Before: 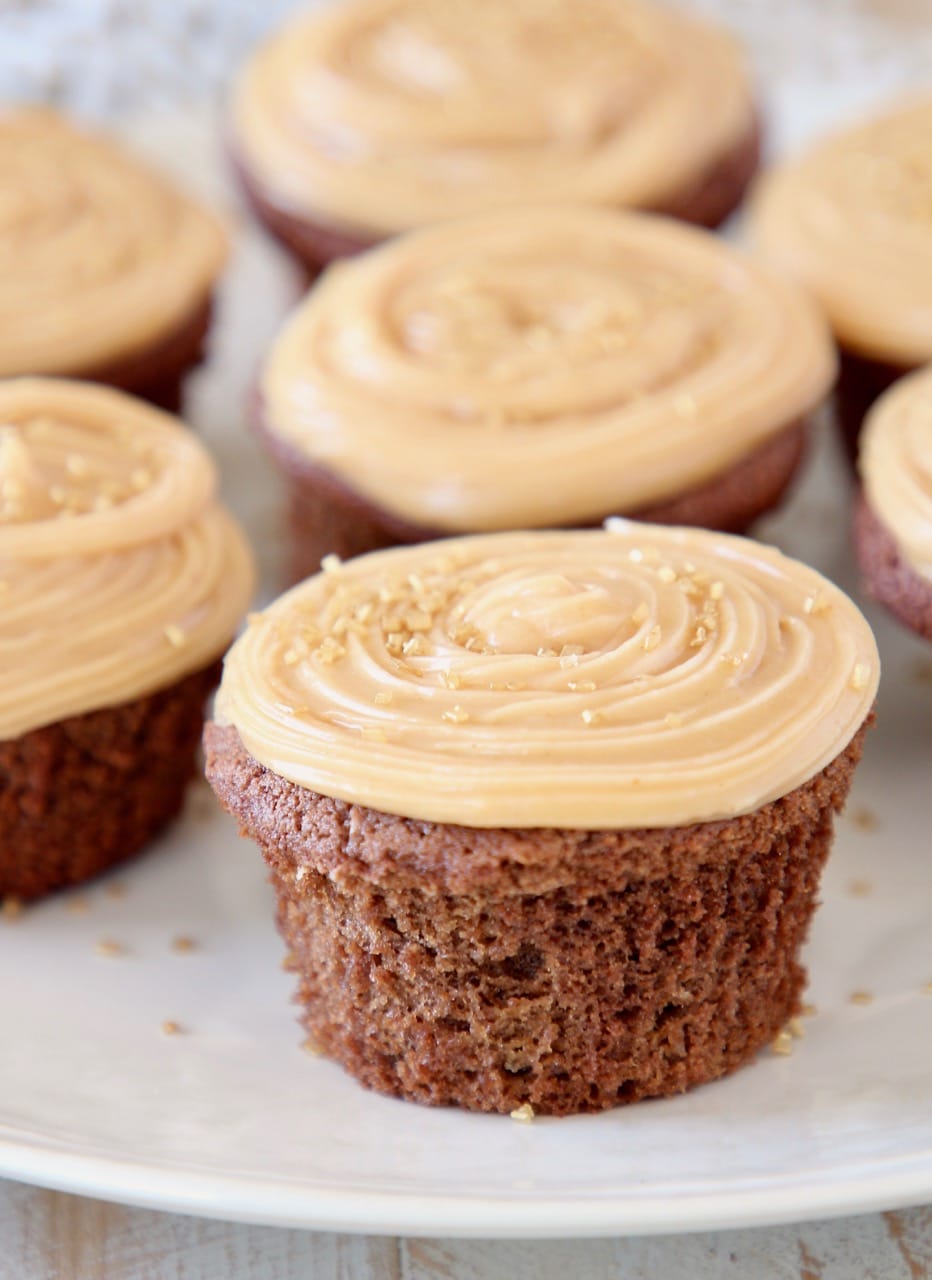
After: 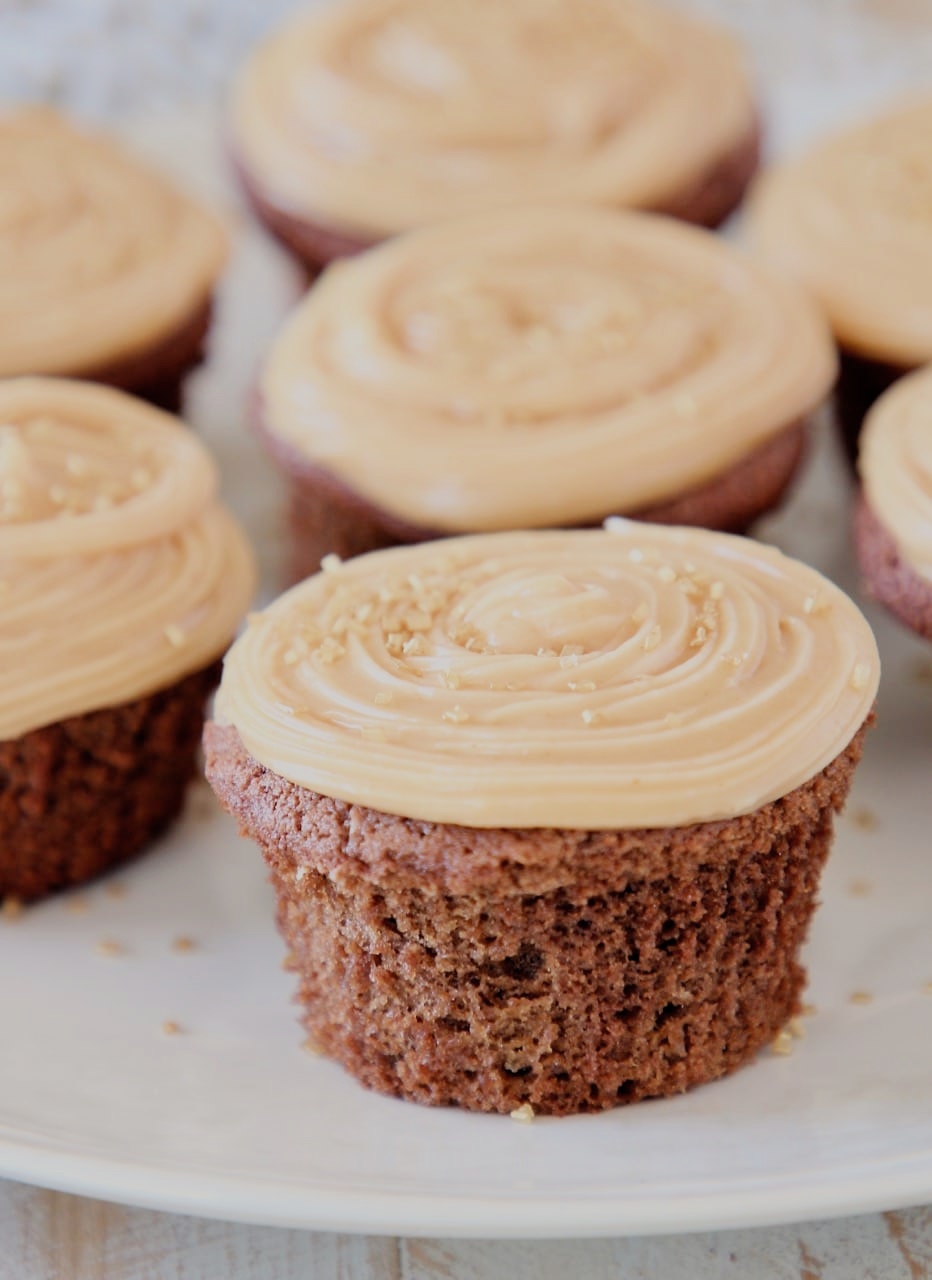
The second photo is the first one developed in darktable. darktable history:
filmic rgb: black relative exposure -7.65 EV, white relative exposure 4.56 EV, hardness 3.61, add noise in highlights 0, color science v3 (2019), use custom middle-gray values true, contrast in highlights soft
